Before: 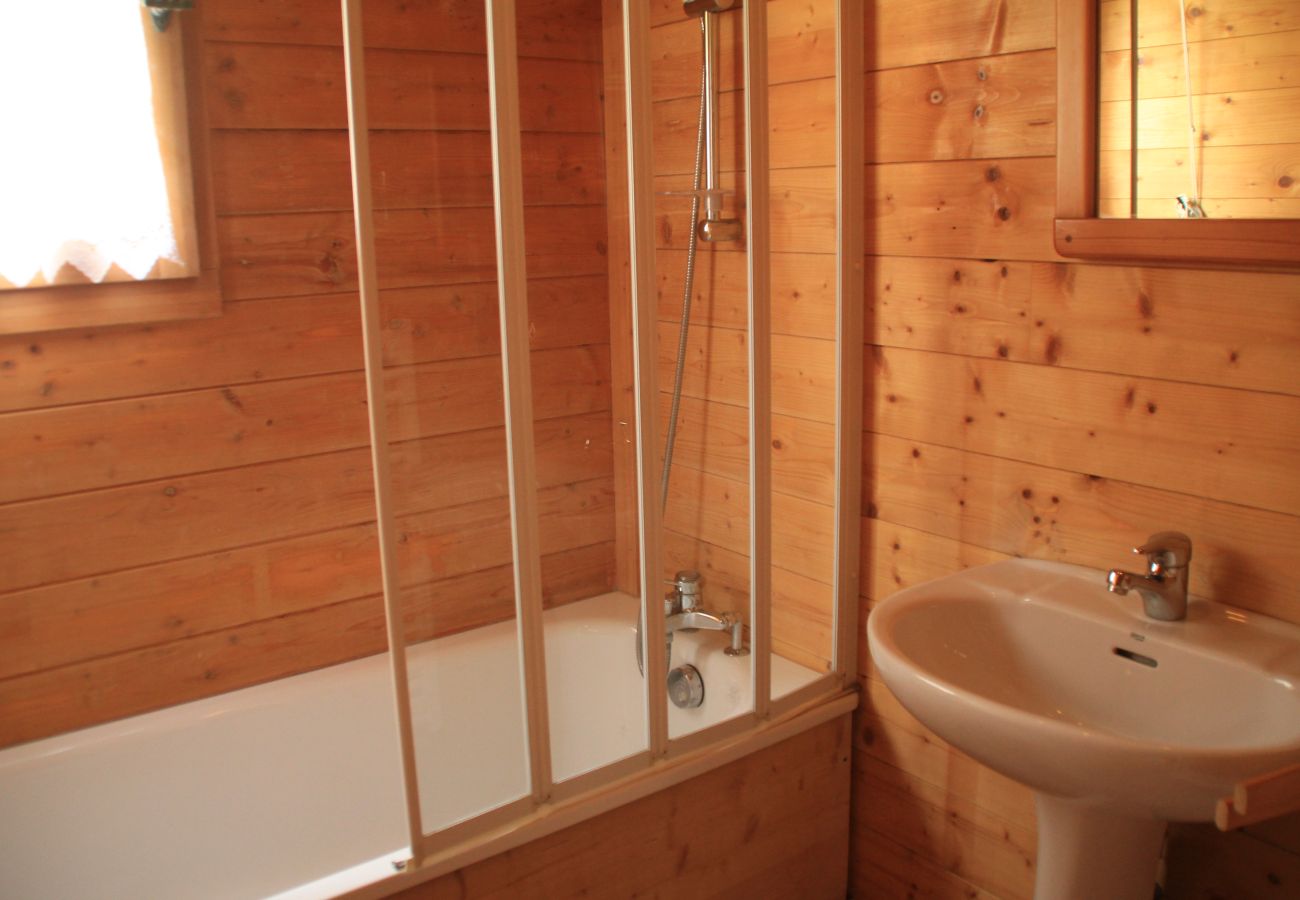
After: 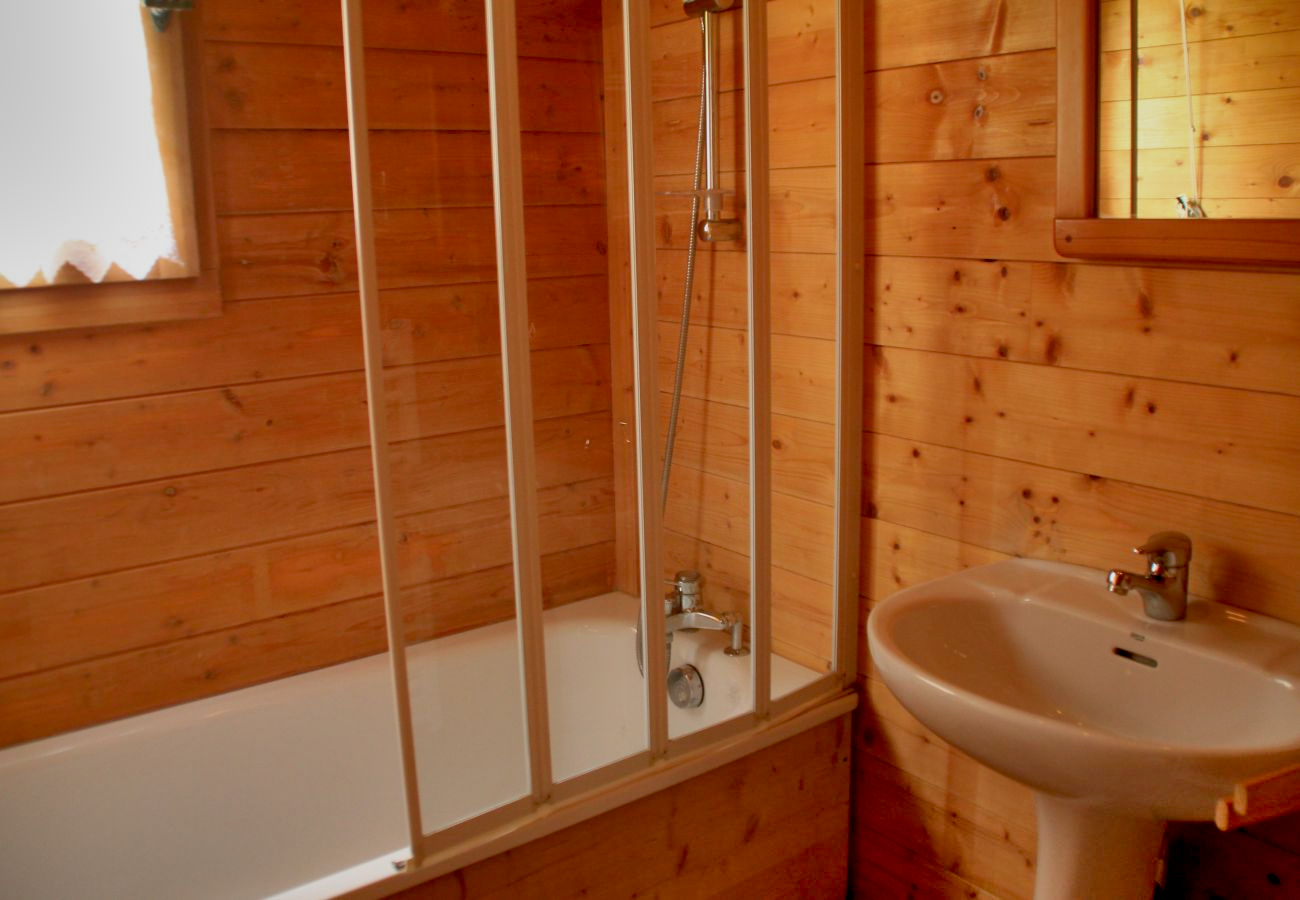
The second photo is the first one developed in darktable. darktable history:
shadows and highlights: shadows 82.28, white point adjustment -9.09, highlights -61.43, soften with gaussian
exposure: black level correction 0.016, exposure -0.008 EV, compensate highlight preservation false
